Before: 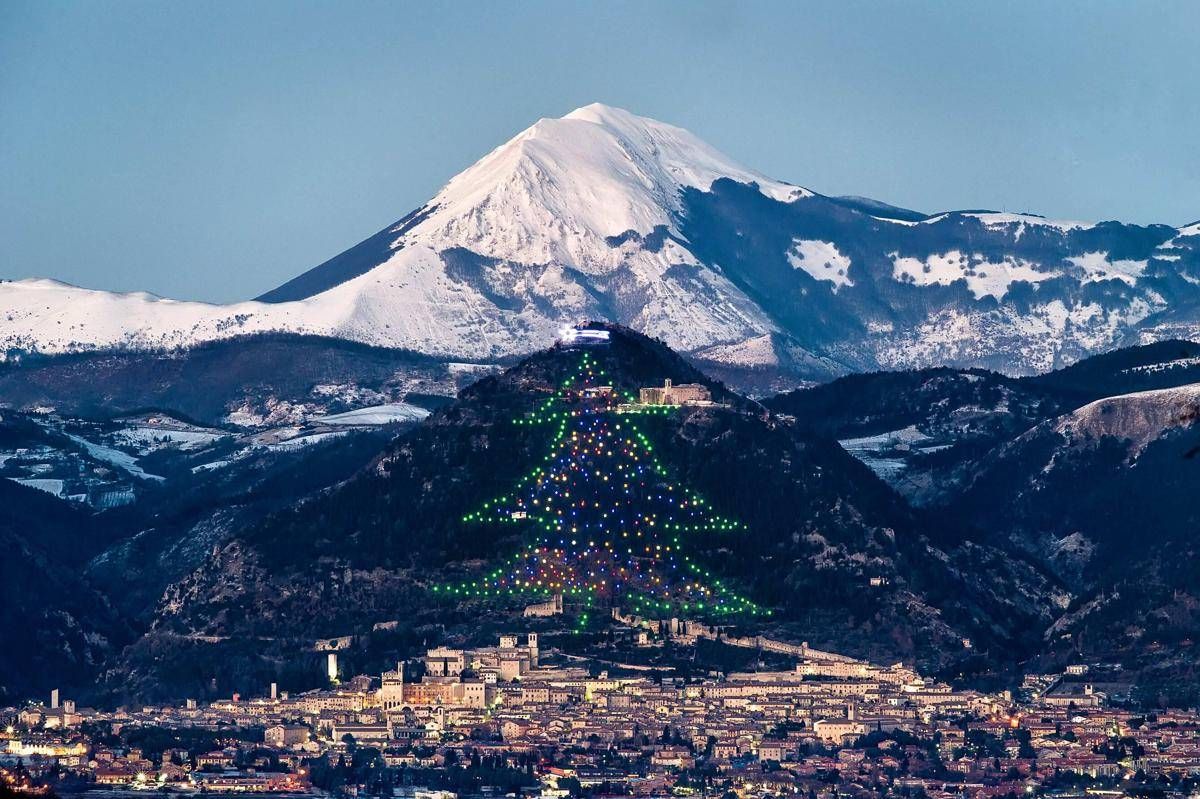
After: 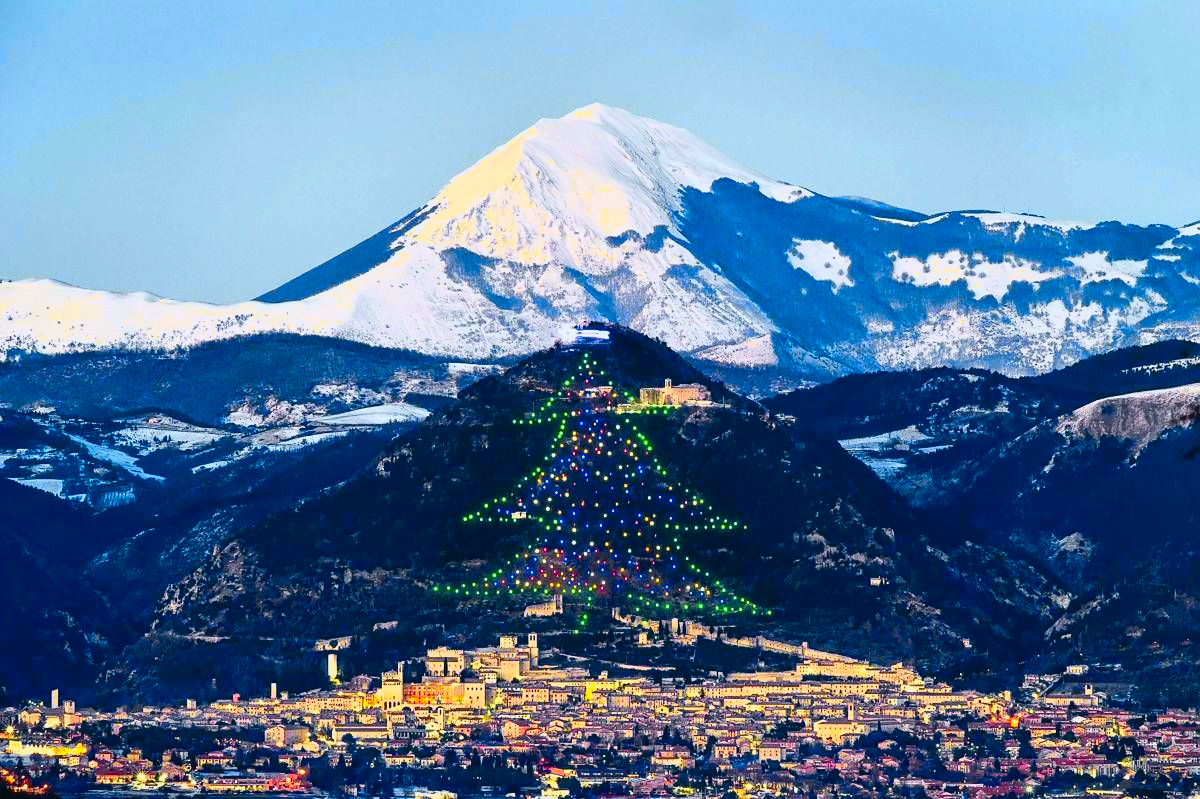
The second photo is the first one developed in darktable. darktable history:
color contrast: green-magenta contrast 1.55, blue-yellow contrast 1.83
tone curve: curves: ch0 [(0, 0.029) (0.087, 0.084) (0.227, 0.239) (0.46, 0.576) (0.657, 0.796) (0.861, 0.932) (0.997, 0.951)]; ch1 [(0, 0) (0.353, 0.344) (0.45, 0.46) (0.502, 0.494) (0.534, 0.523) (0.573, 0.576) (0.602, 0.631) (0.647, 0.669) (1, 1)]; ch2 [(0, 0) (0.333, 0.346) (0.385, 0.395) (0.44, 0.466) (0.5, 0.493) (0.521, 0.56) (0.553, 0.579) (0.573, 0.599) (0.667, 0.777) (1, 1)], color space Lab, independent channels, preserve colors none
